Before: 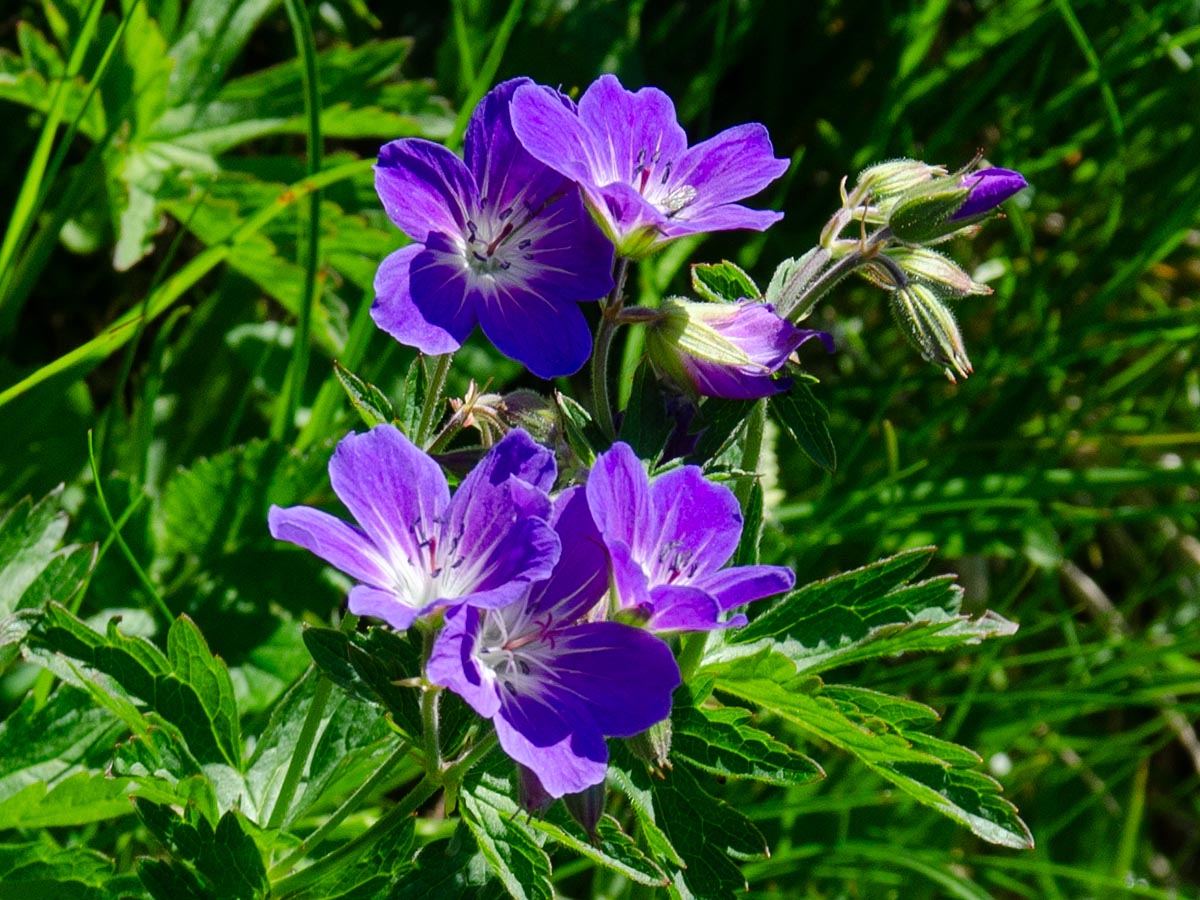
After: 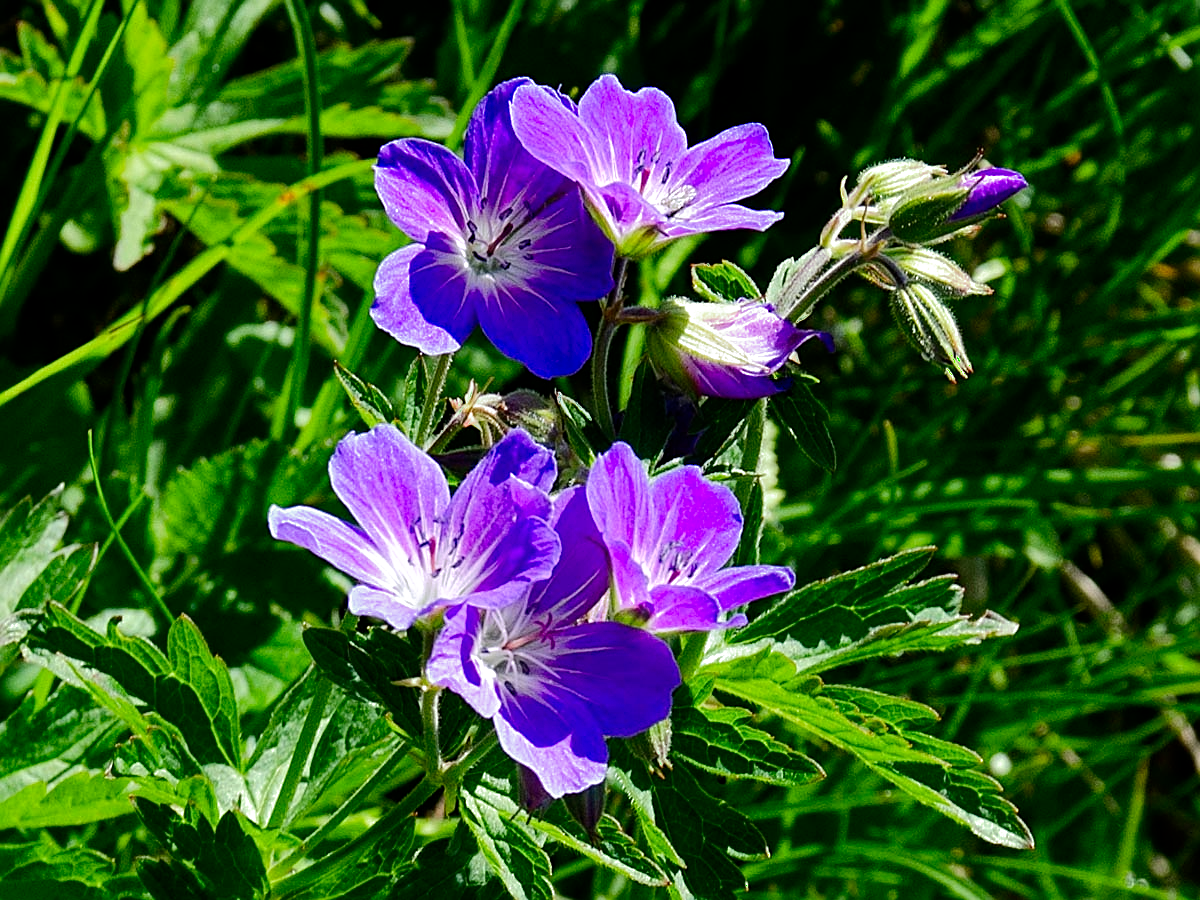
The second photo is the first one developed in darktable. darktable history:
tone equalizer: -8 EV -0.75 EV, -7 EV -0.7 EV, -6 EV -0.6 EV, -5 EV -0.4 EV, -3 EV 0.4 EV, -2 EV 0.6 EV, -1 EV 0.7 EV, +0 EV 0.75 EV, edges refinement/feathering 500, mask exposure compensation -1.57 EV, preserve details no
sharpen: on, module defaults
filmic rgb: black relative exposure -16 EV, threshold -0.33 EV, transition 3.19 EV, structure ↔ texture 100%, target black luminance 0%, hardness 7.57, latitude 72.96%, contrast 0.908, highlights saturation mix 10%, shadows ↔ highlights balance -0.38%, add noise in highlights 0, preserve chrominance no, color science v4 (2020), iterations of high-quality reconstruction 10, enable highlight reconstruction true
